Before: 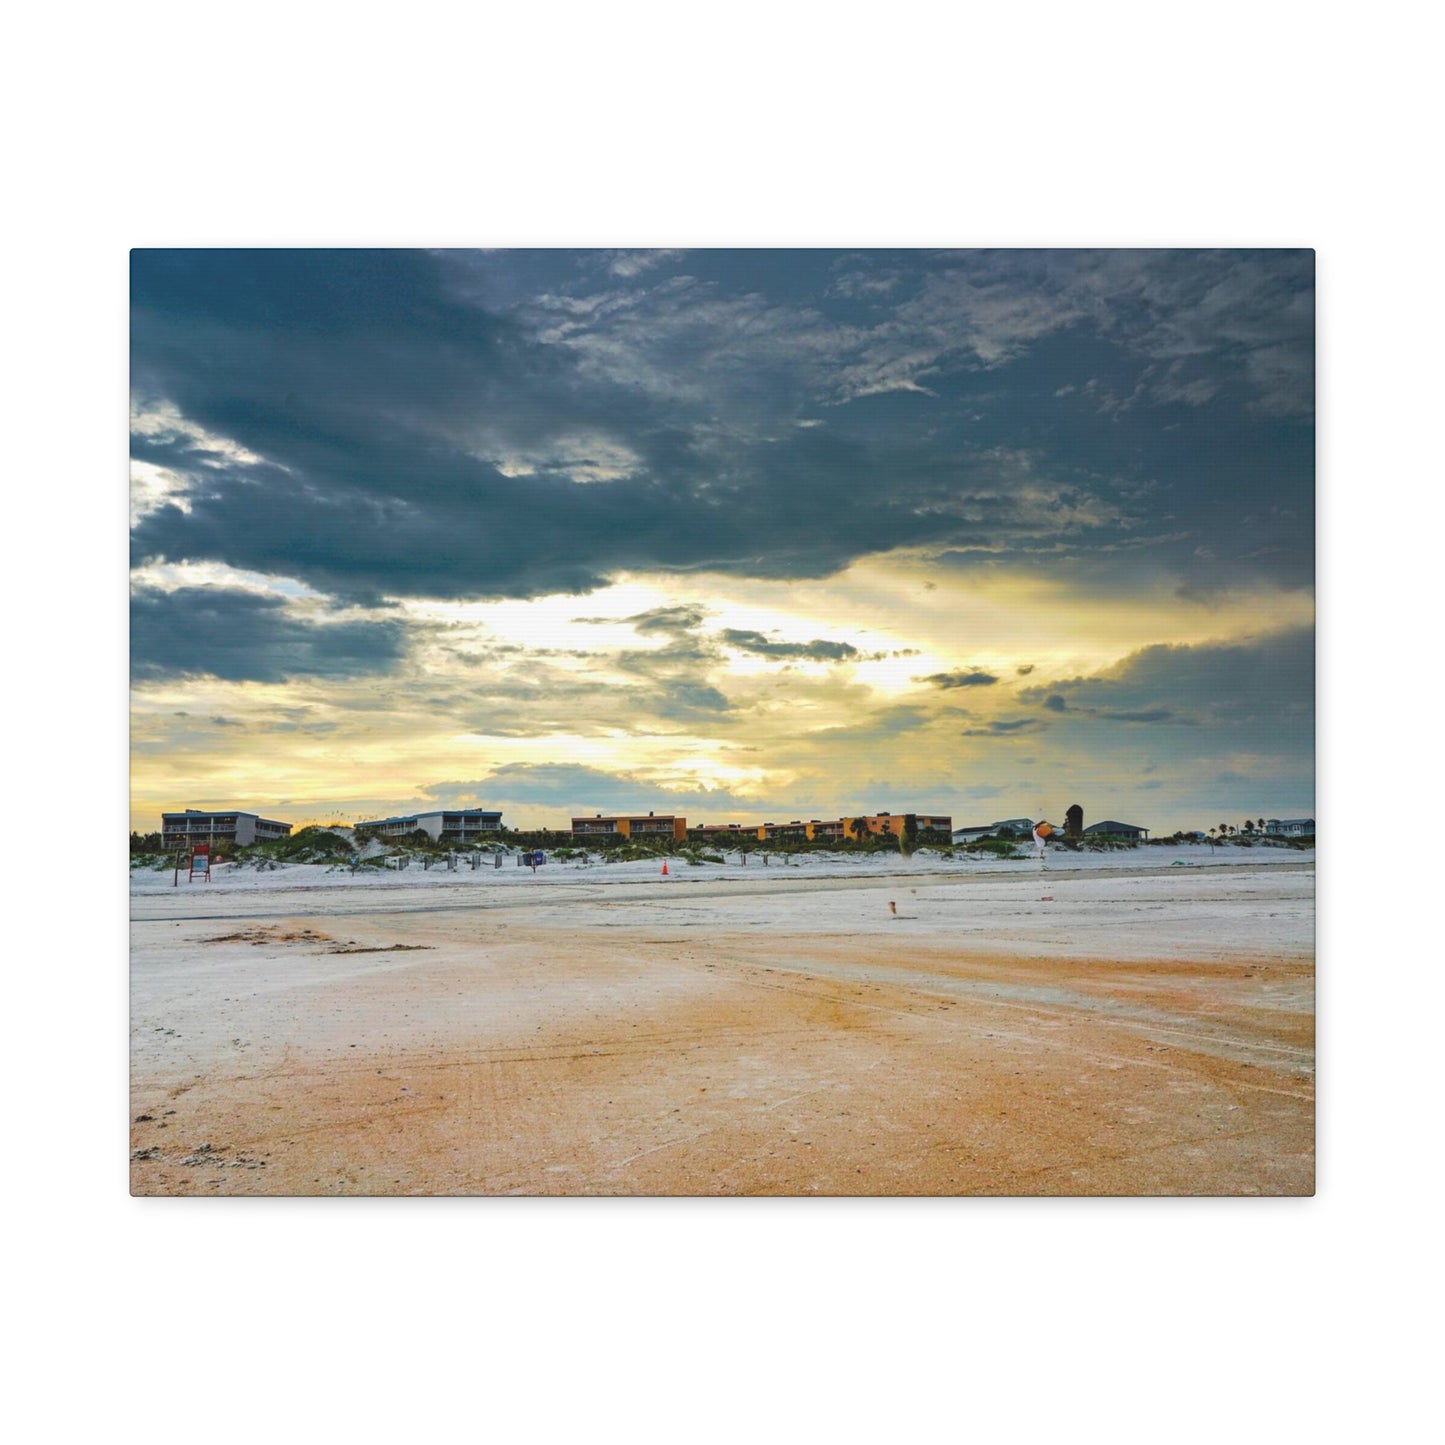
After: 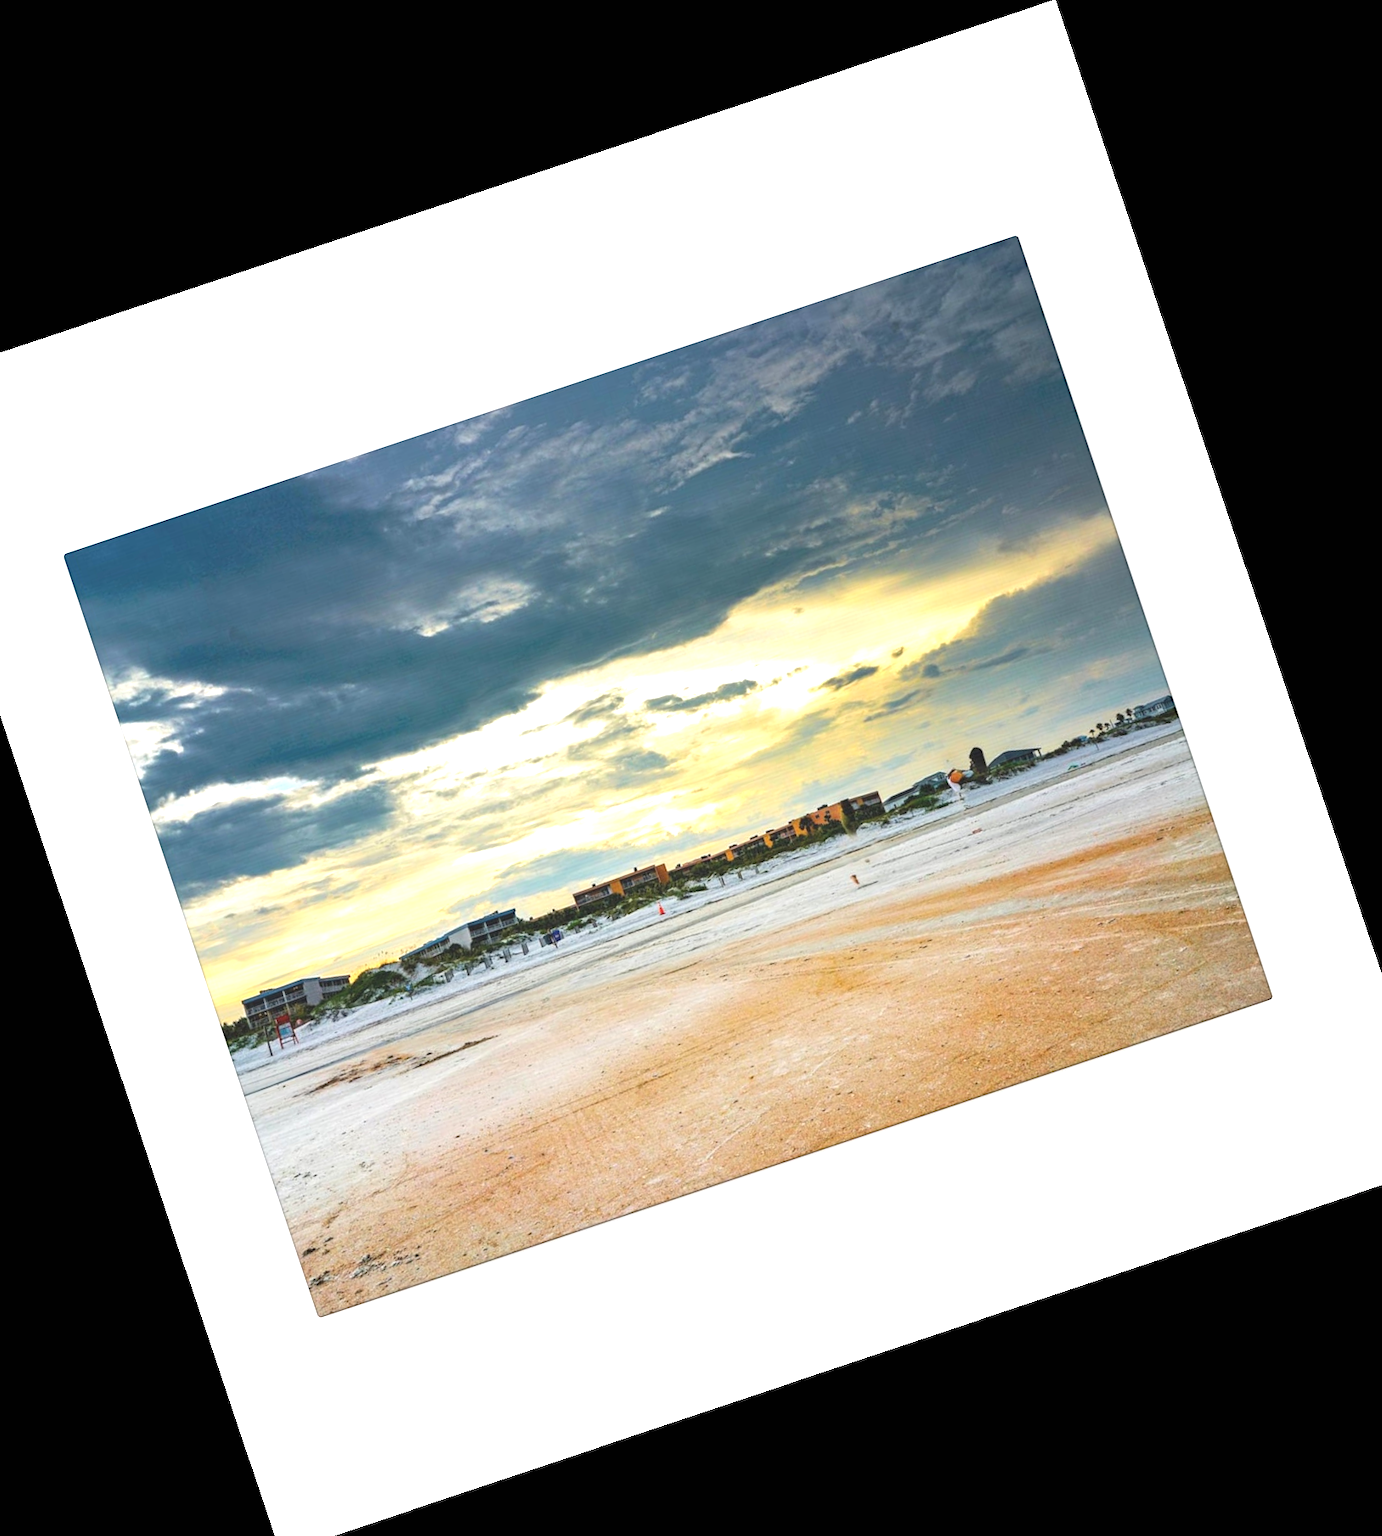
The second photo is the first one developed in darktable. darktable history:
crop and rotate: angle 18.51°, left 6.985%, right 3.966%, bottom 1.063%
exposure: black level correction 0, exposure 0.7 EV, compensate highlight preservation false
